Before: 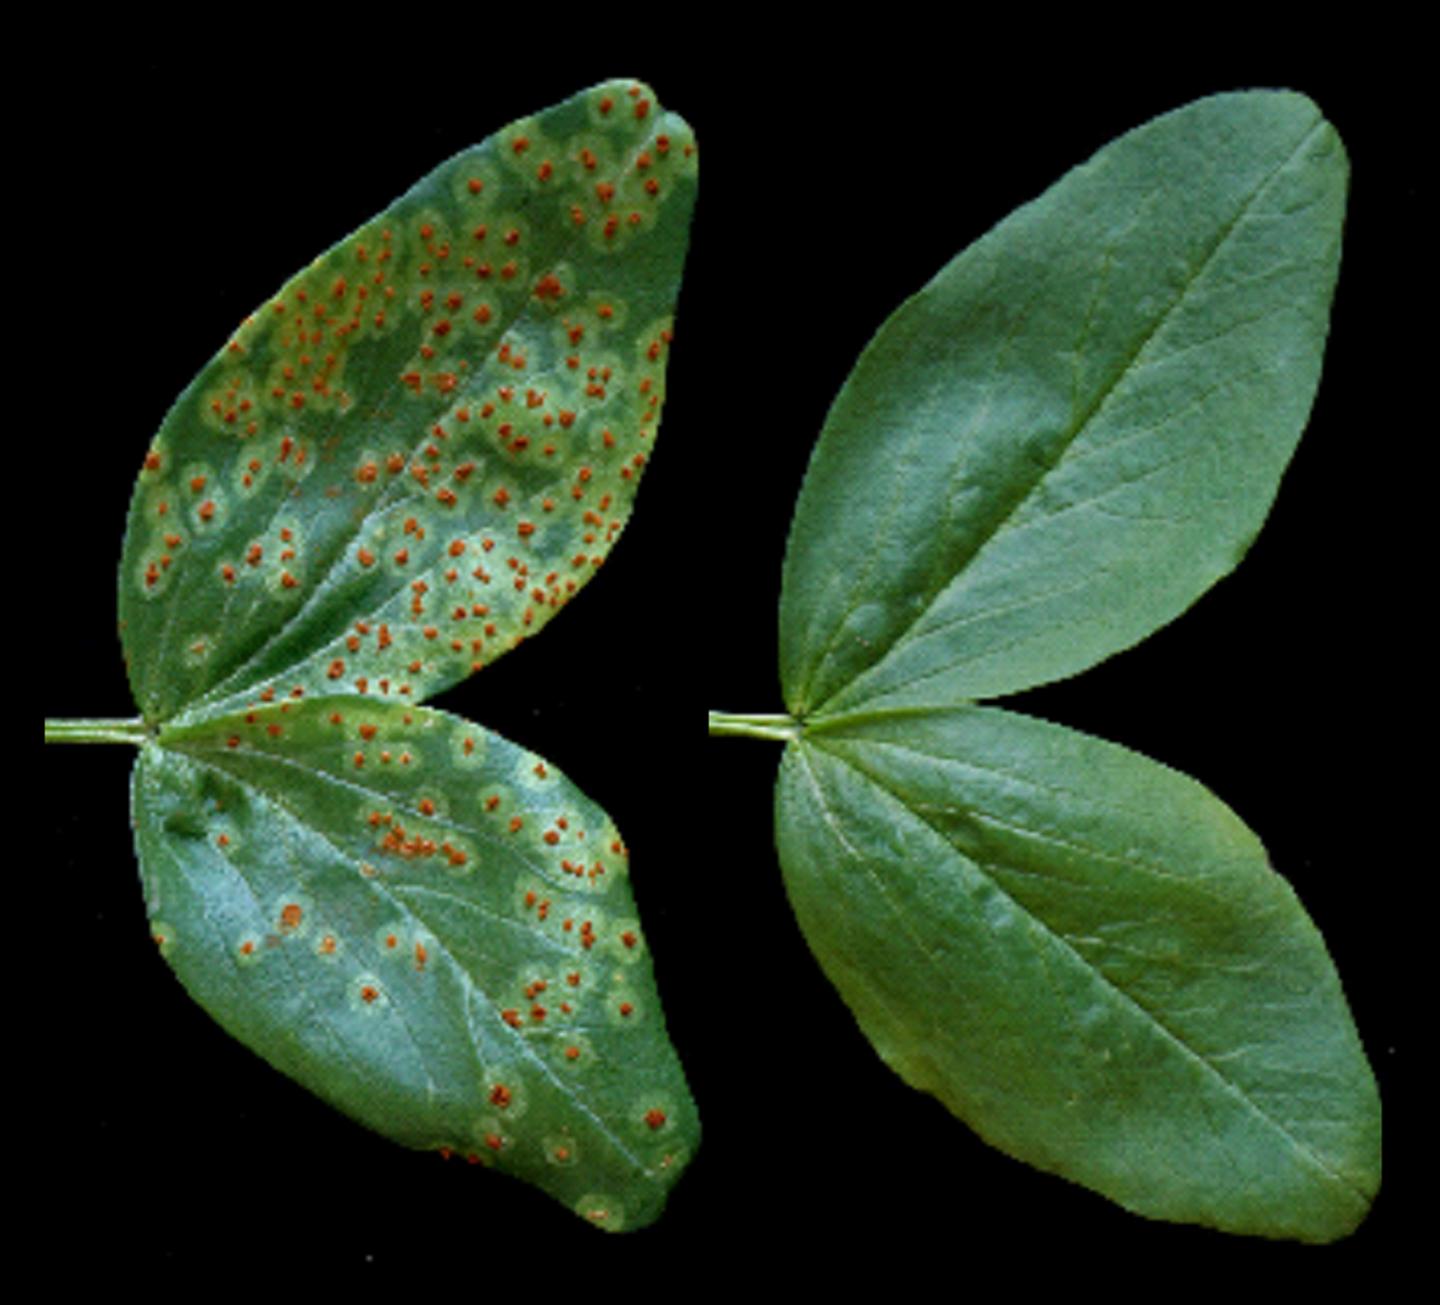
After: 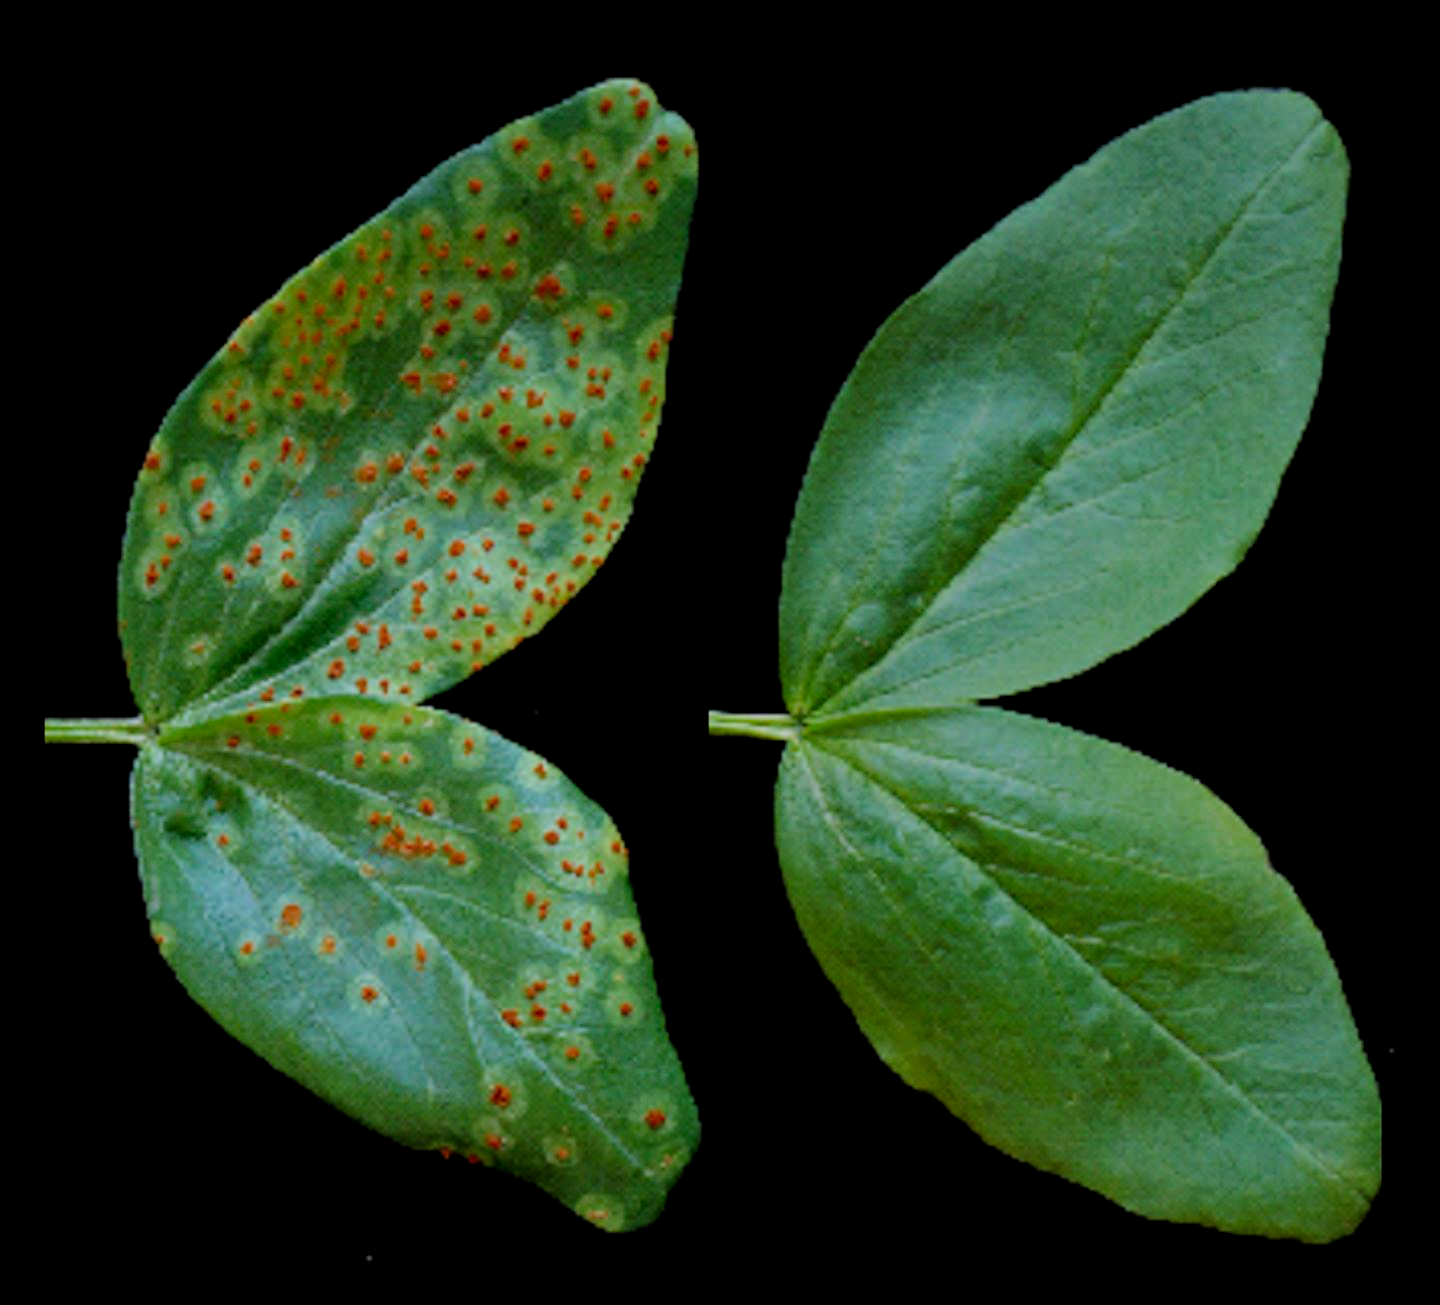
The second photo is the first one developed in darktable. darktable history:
filmic rgb: black relative exposure -8.81 EV, white relative exposure 4.98 EV, threshold 5.99 EV, target black luminance 0%, hardness 3.77, latitude 66.84%, contrast 0.819, highlights saturation mix 10.07%, shadows ↔ highlights balance 20.14%, add noise in highlights 0.001, color science v3 (2019), use custom middle-gray values true, contrast in highlights soft, enable highlight reconstruction true
contrast brightness saturation: saturation 0.184
